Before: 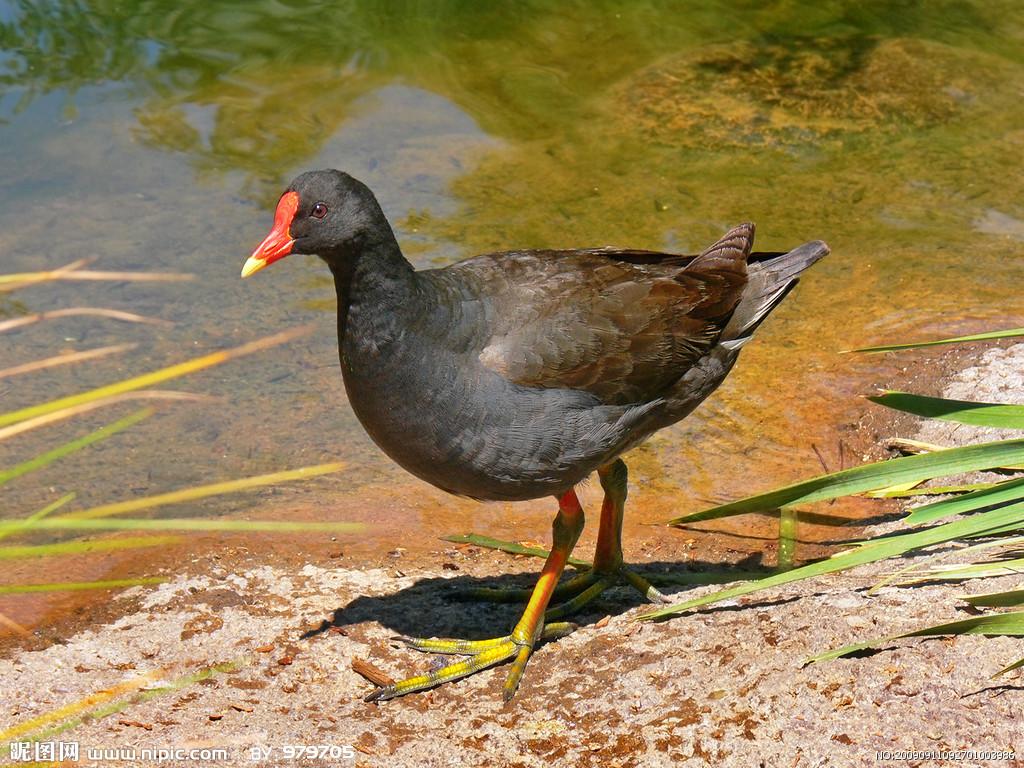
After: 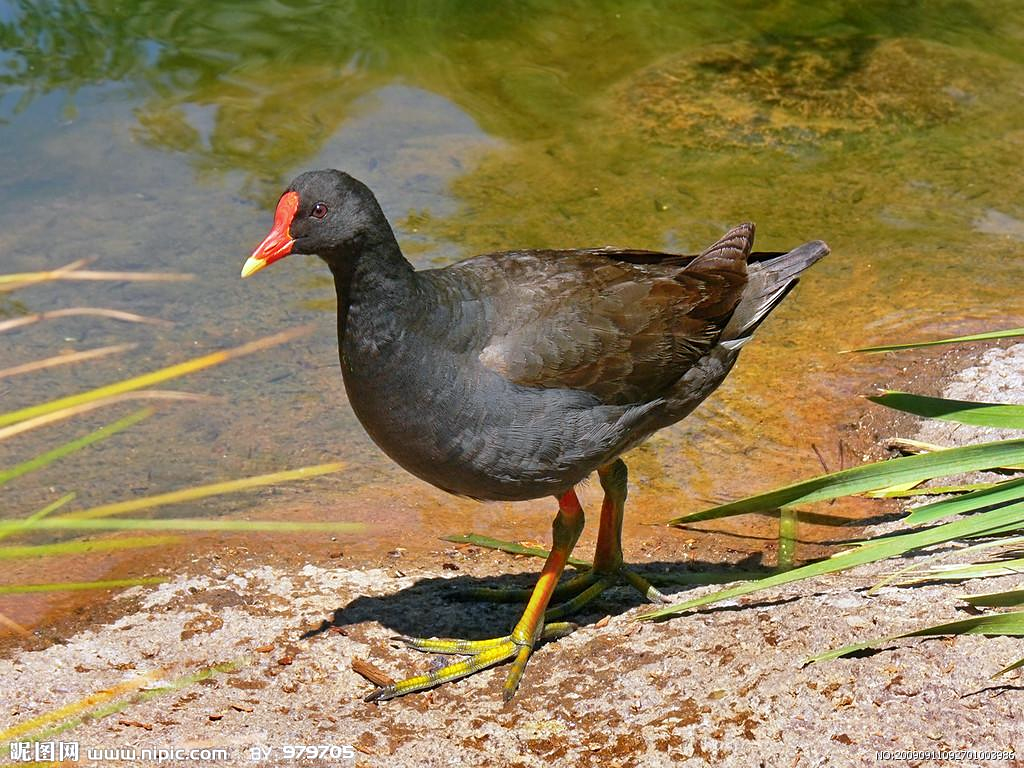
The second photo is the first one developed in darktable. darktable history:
white balance: red 0.974, blue 1.044
sharpen: amount 0.2
